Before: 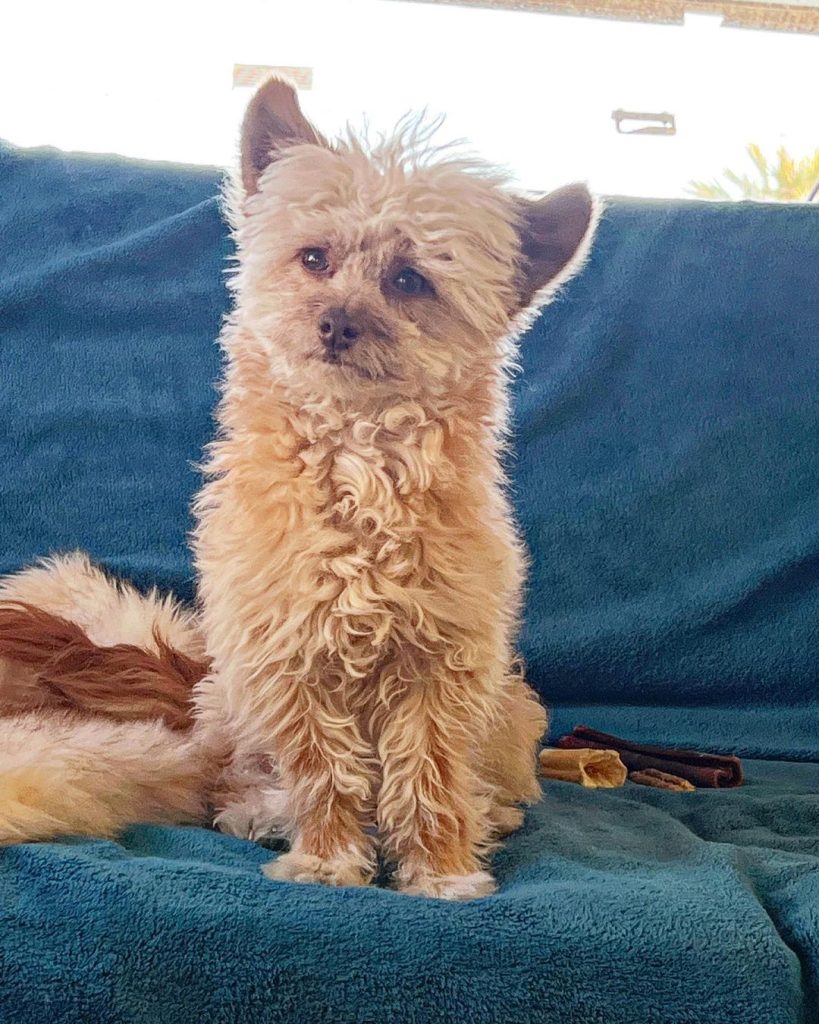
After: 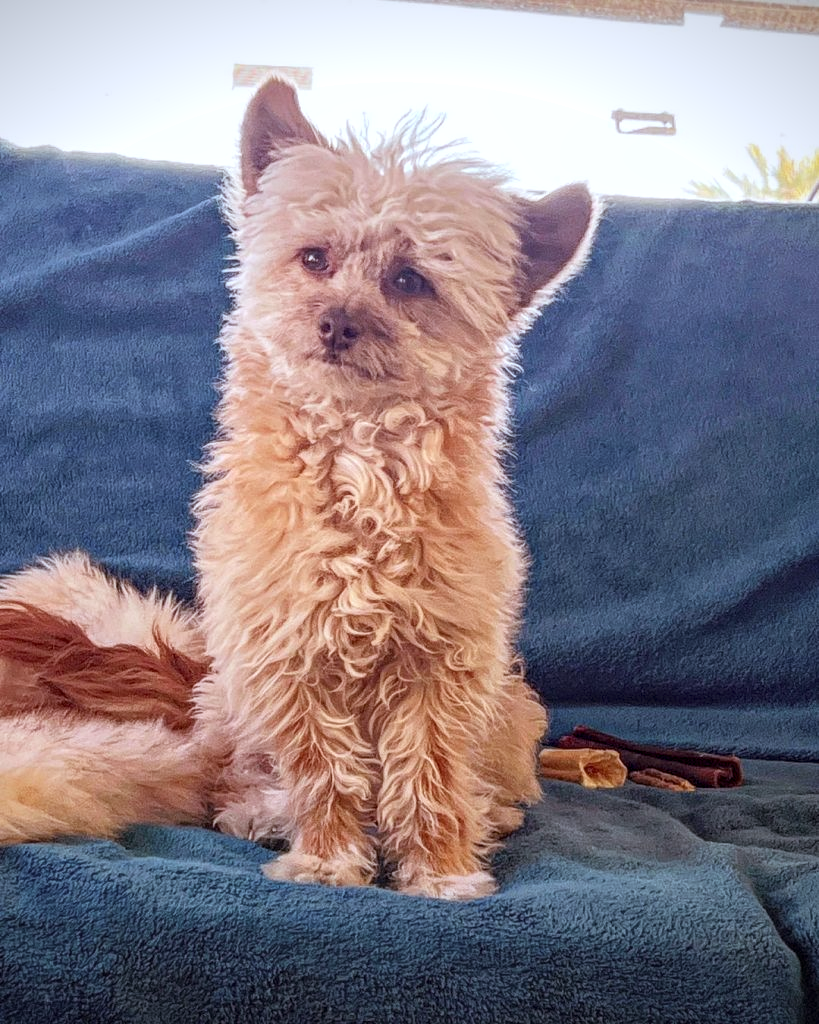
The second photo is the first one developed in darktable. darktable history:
color correction: highlights a* -0.772, highlights b* -8.92
local contrast: on, module defaults
rgb levels: mode RGB, independent channels, levels [[0, 0.474, 1], [0, 0.5, 1], [0, 0.5, 1]]
vignetting: fall-off start 97.23%, saturation -0.024, center (-0.033, -0.042), width/height ratio 1.179, unbound false
